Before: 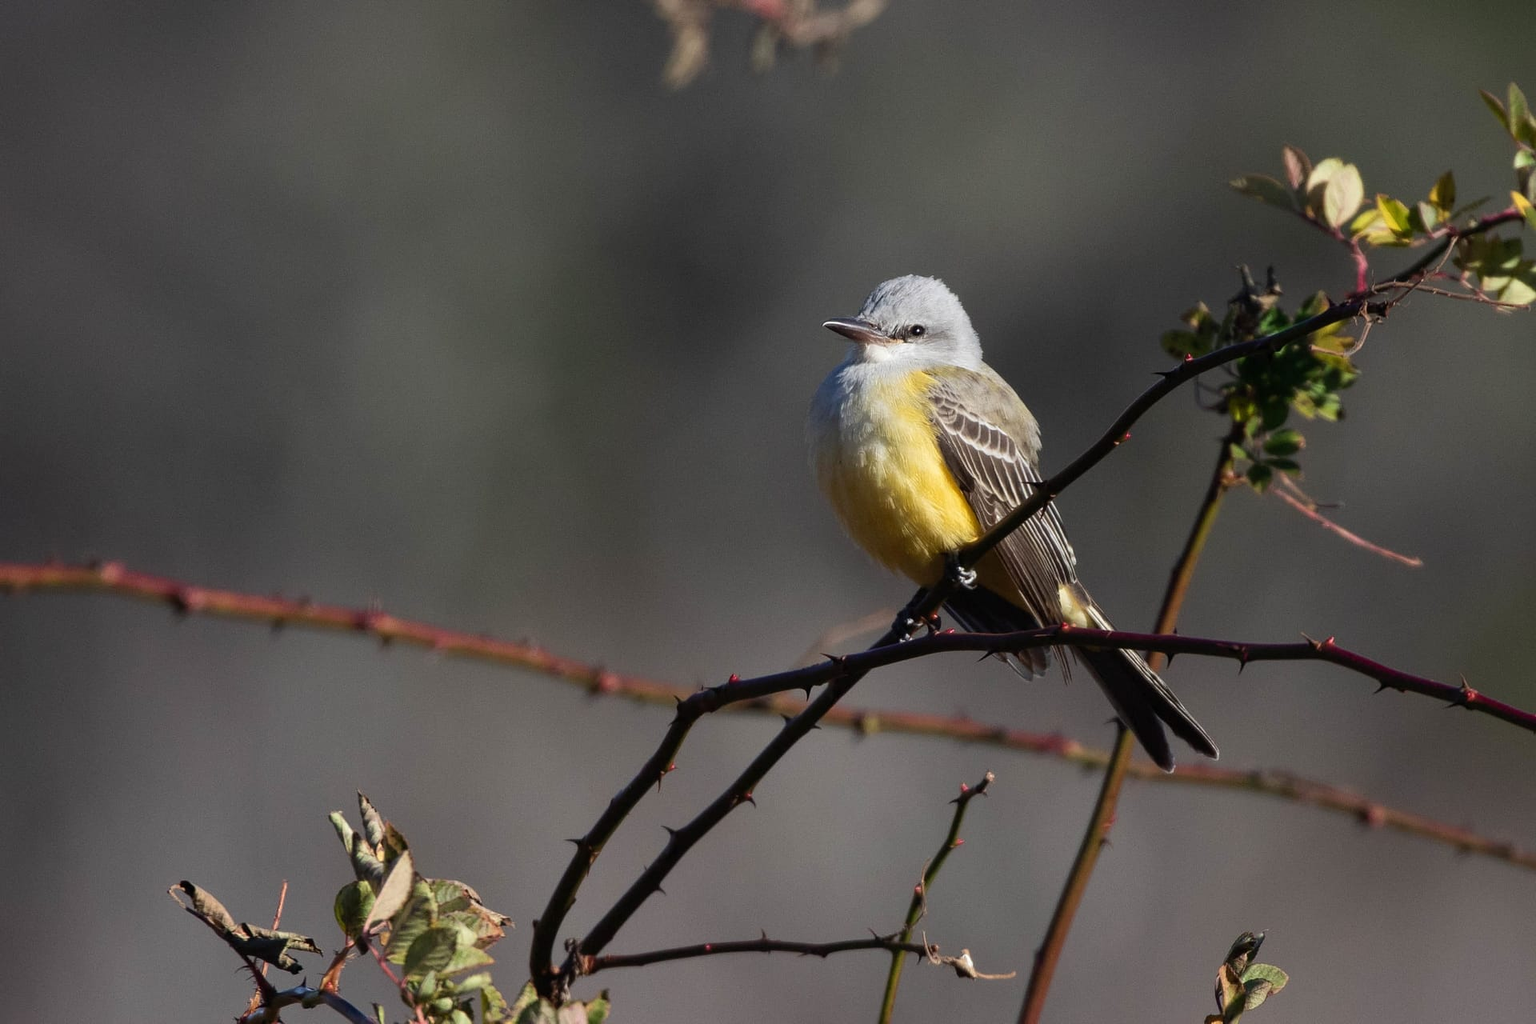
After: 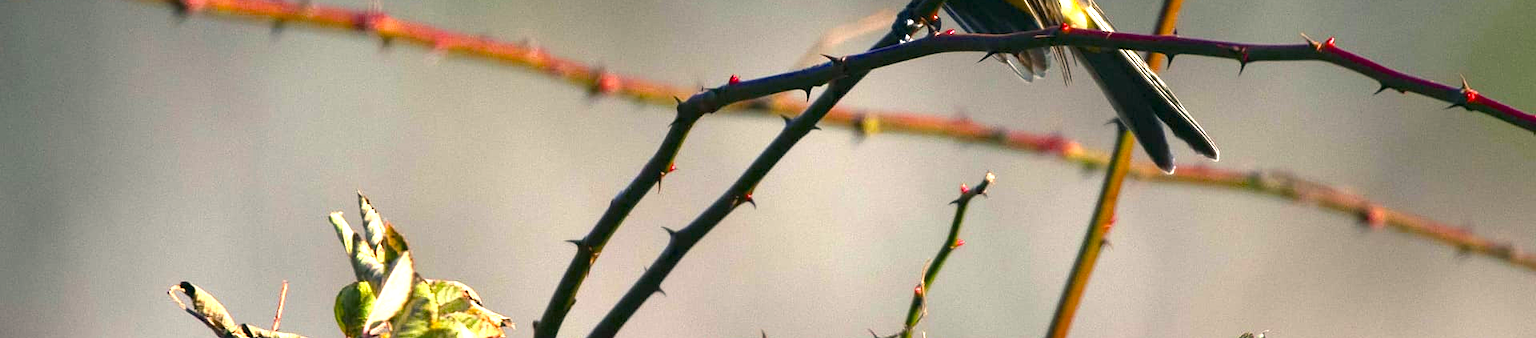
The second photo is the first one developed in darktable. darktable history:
color correction: highlights a* -0.613, highlights b* 9.57, shadows a* -9.19, shadows b* 1.1
crop and rotate: top 58.554%, bottom 8.386%
exposure: black level correction 0, exposure 1.937 EV, compensate highlight preservation false
color balance rgb: shadows lift › chroma 2.031%, shadows lift › hue 247.98°, highlights gain › chroma 0.239%, highlights gain › hue 331.72°, perceptual saturation grading › global saturation 25.472%, global vibrance 10.354%, saturation formula JzAzBz (2021)
